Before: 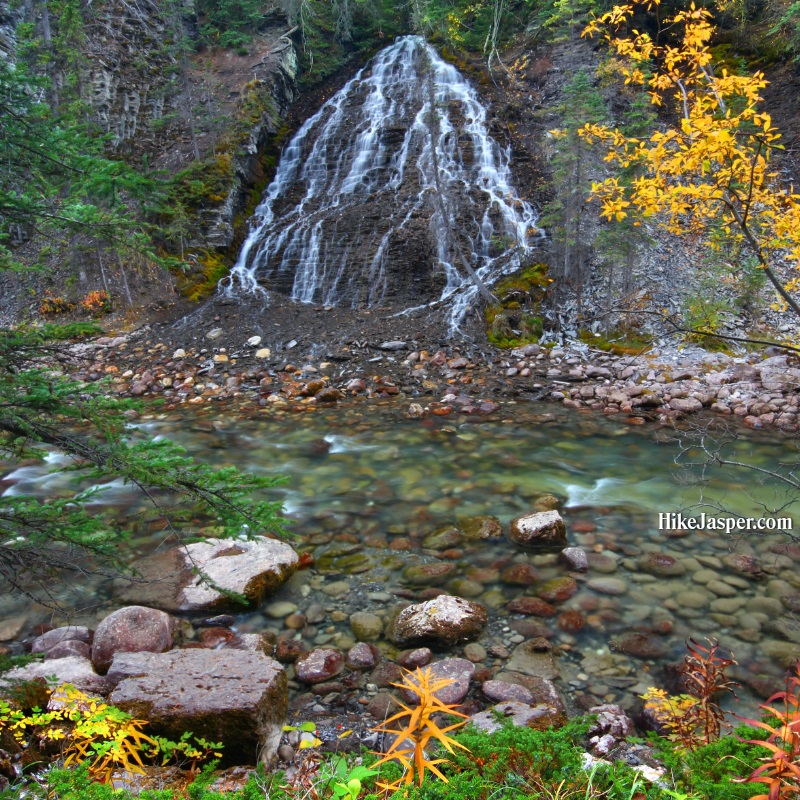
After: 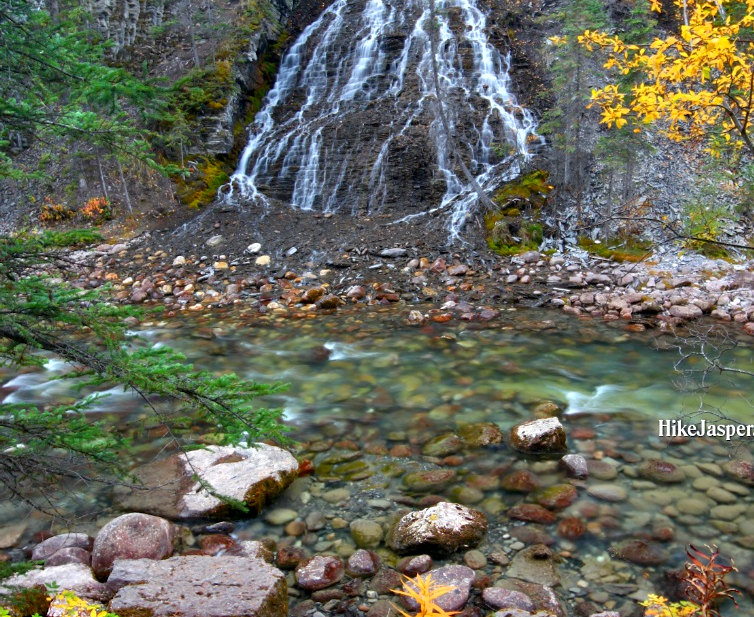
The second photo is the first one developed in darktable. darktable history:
exposure: black level correction 0.005, exposure 0.286 EV, compensate highlight preservation false
crop and rotate: angle 0.03°, top 11.643%, right 5.651%, bottom 11.189%
